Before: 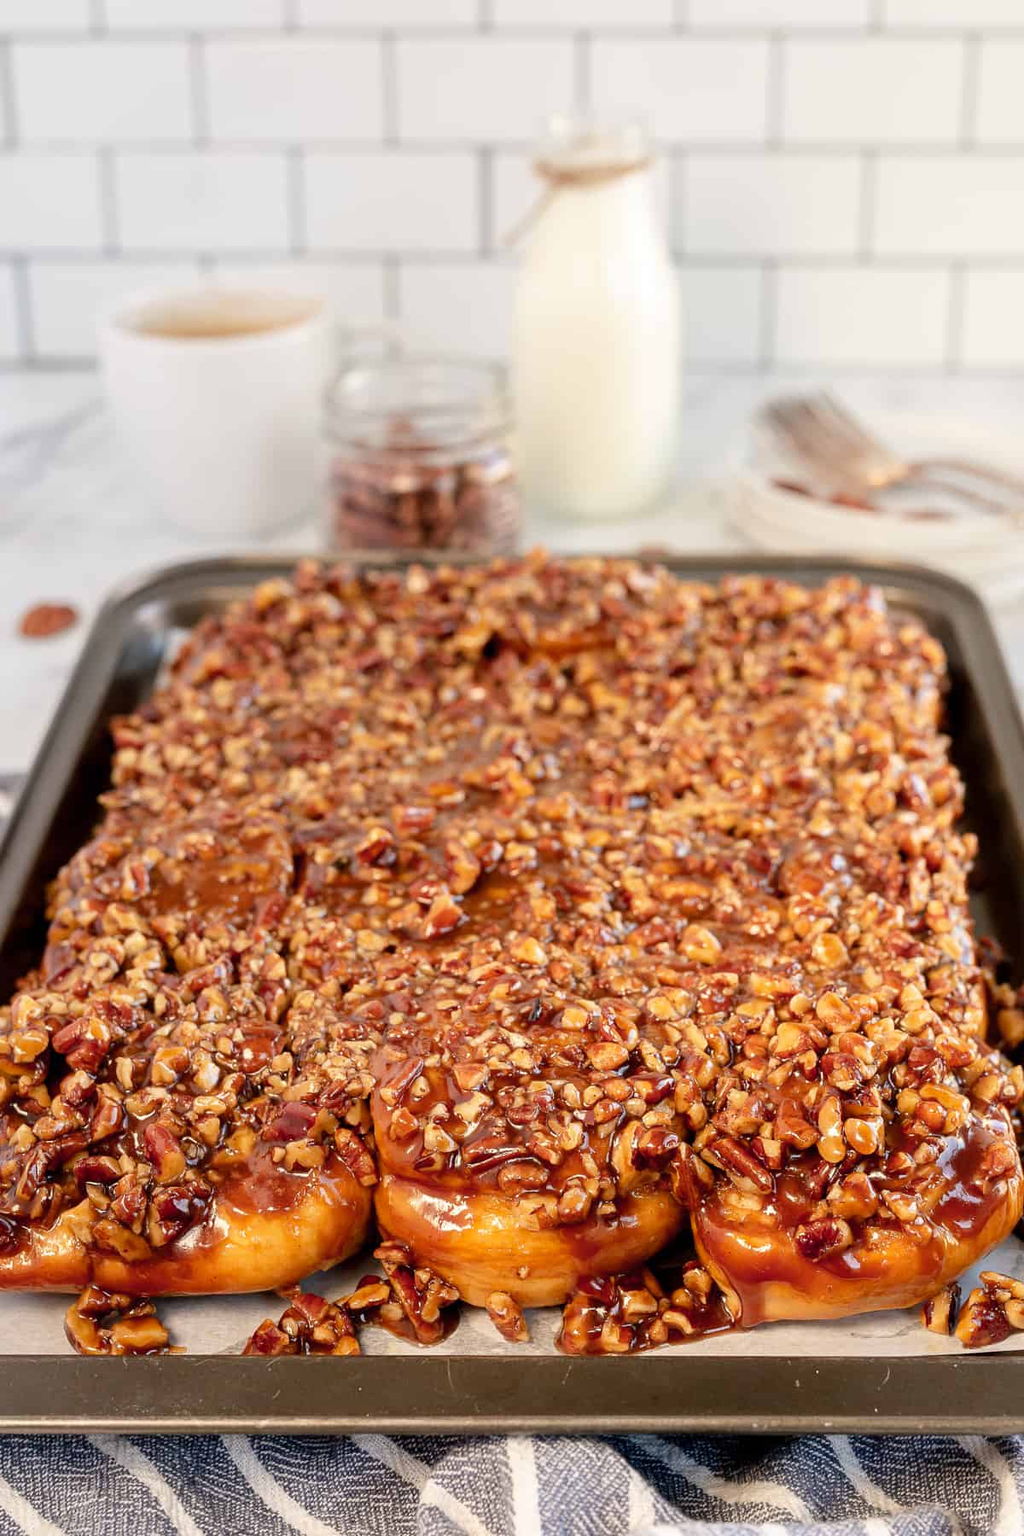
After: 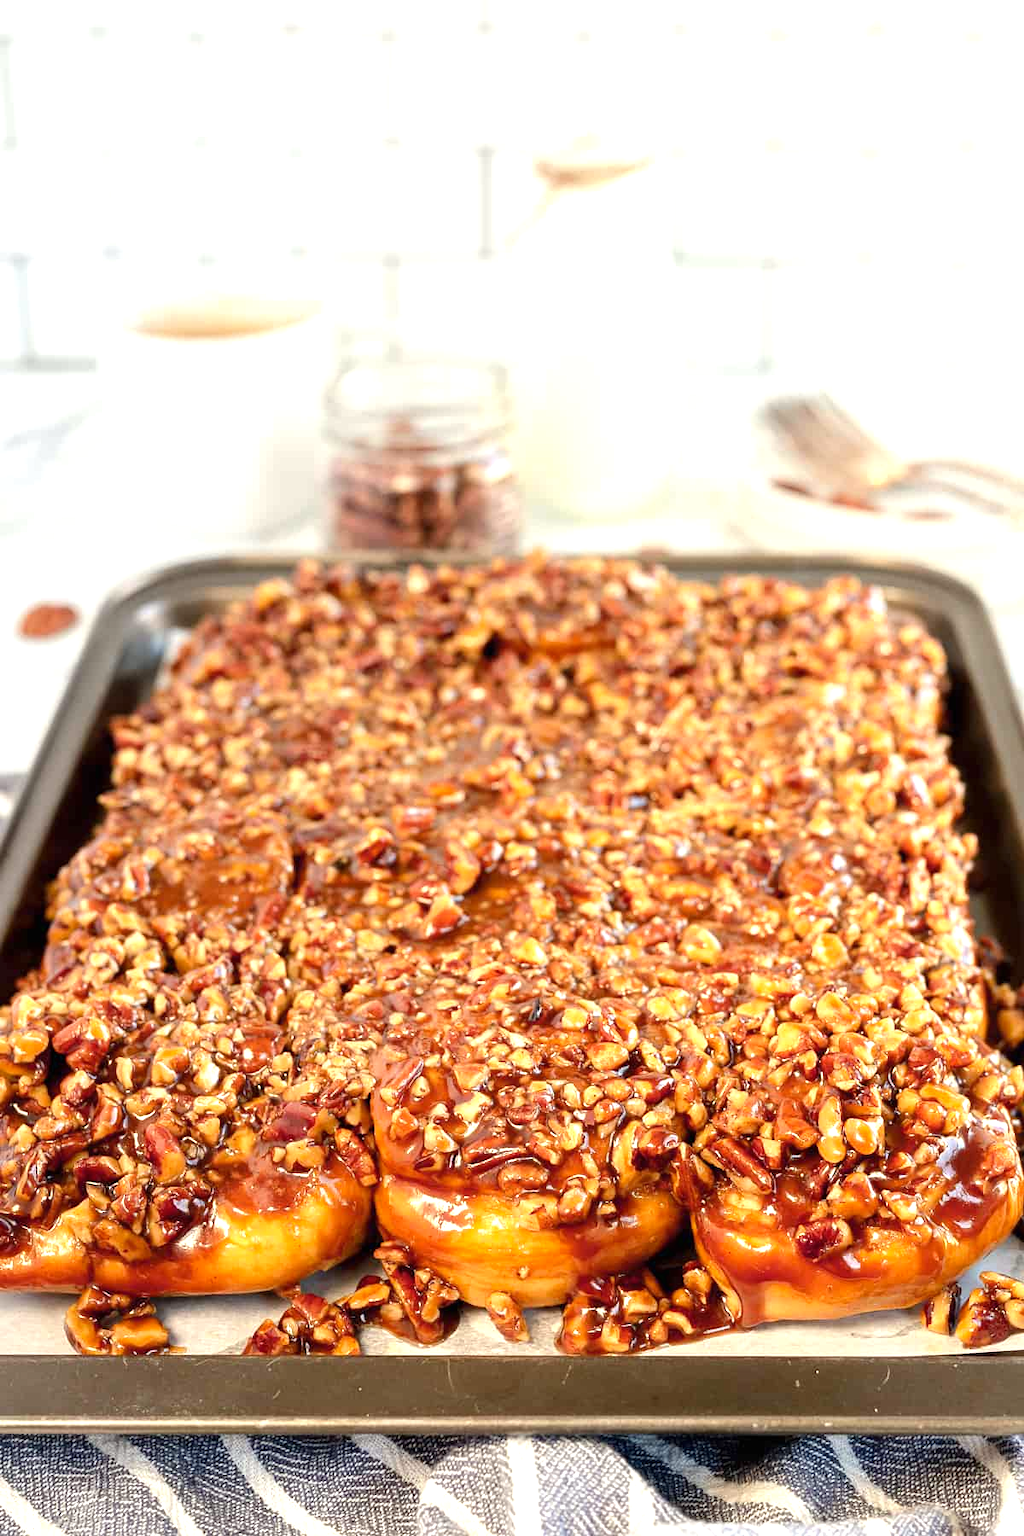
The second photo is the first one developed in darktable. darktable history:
exposure: black level correction 0, exposure 0.701 EV, compensate exposure bias true, compensate highlight preservation false
tone equalizer: edges refinement/feathering 500, mask exposure compensation -1.57 EV, preserve details no
color correction: highlights a* -2.68, highlights b* 2.56
